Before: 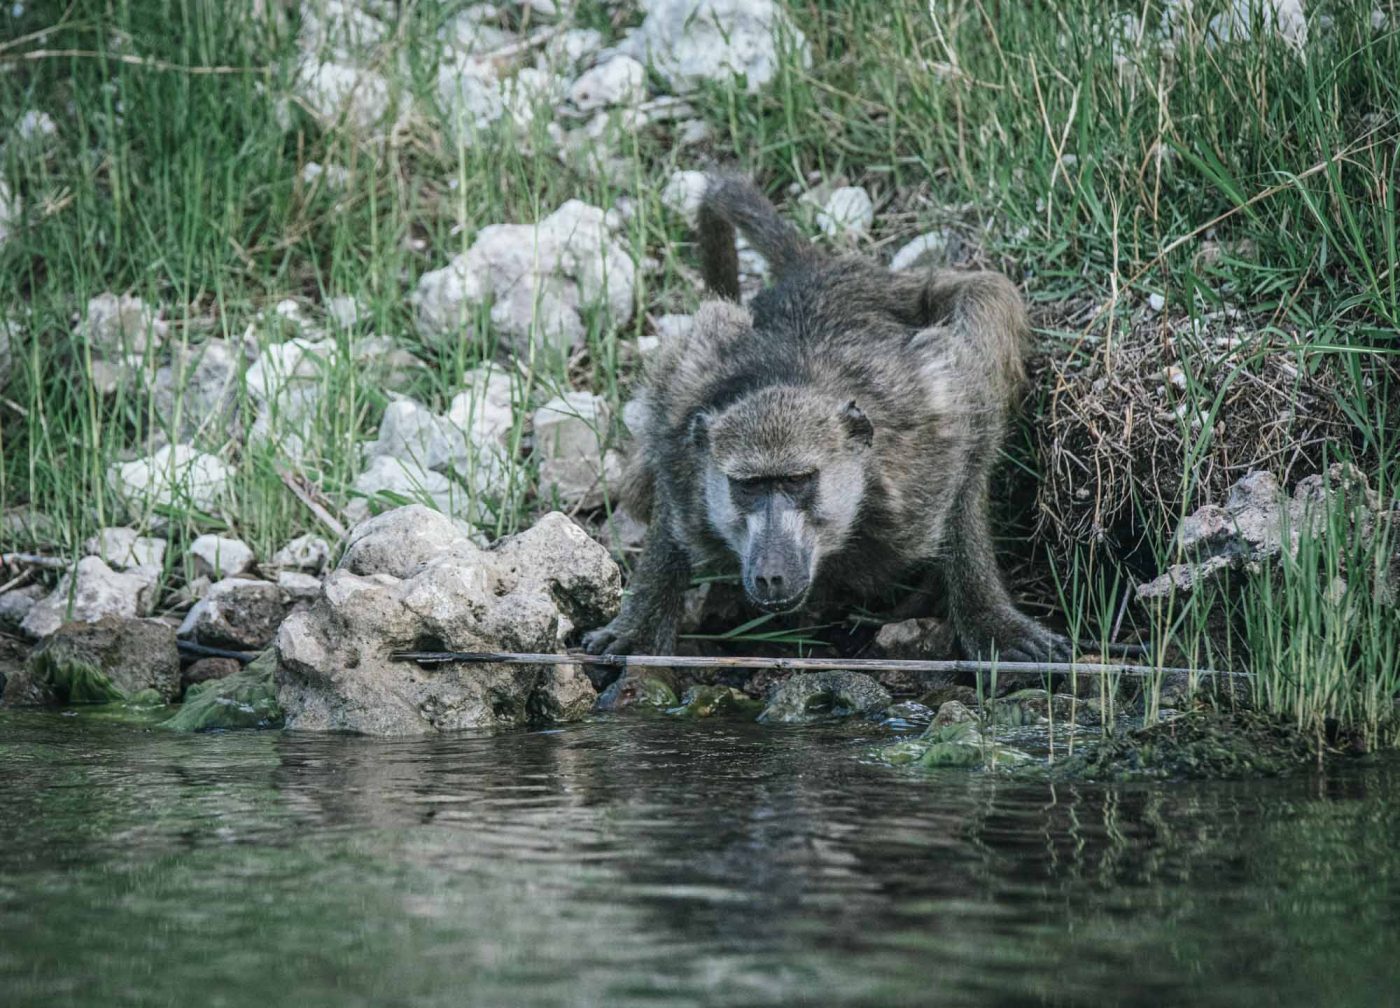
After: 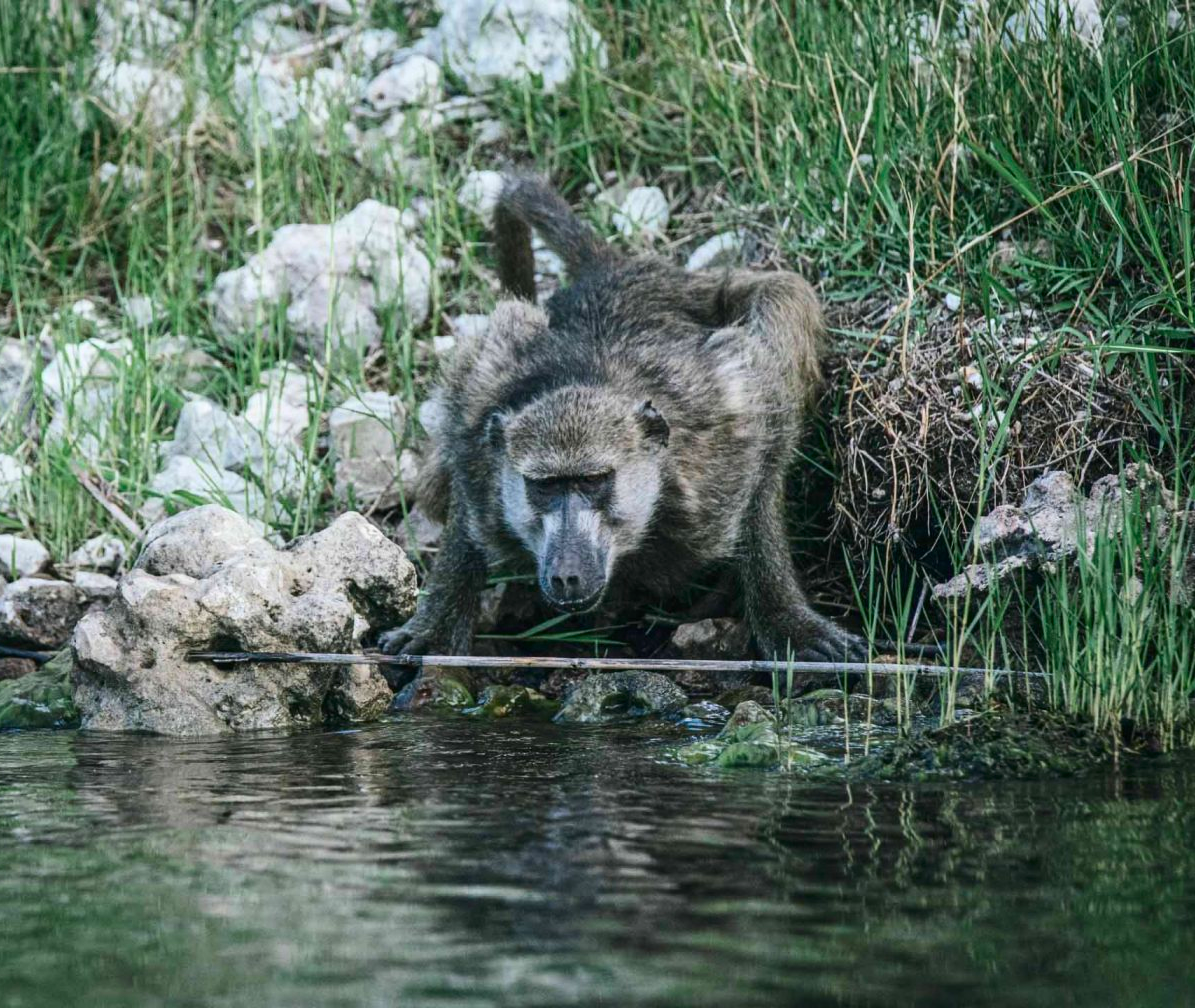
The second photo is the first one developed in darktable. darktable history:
crop and rotate: left 14.584%
contrast brightness saturation: contrast 0.16, saturation 0.32
